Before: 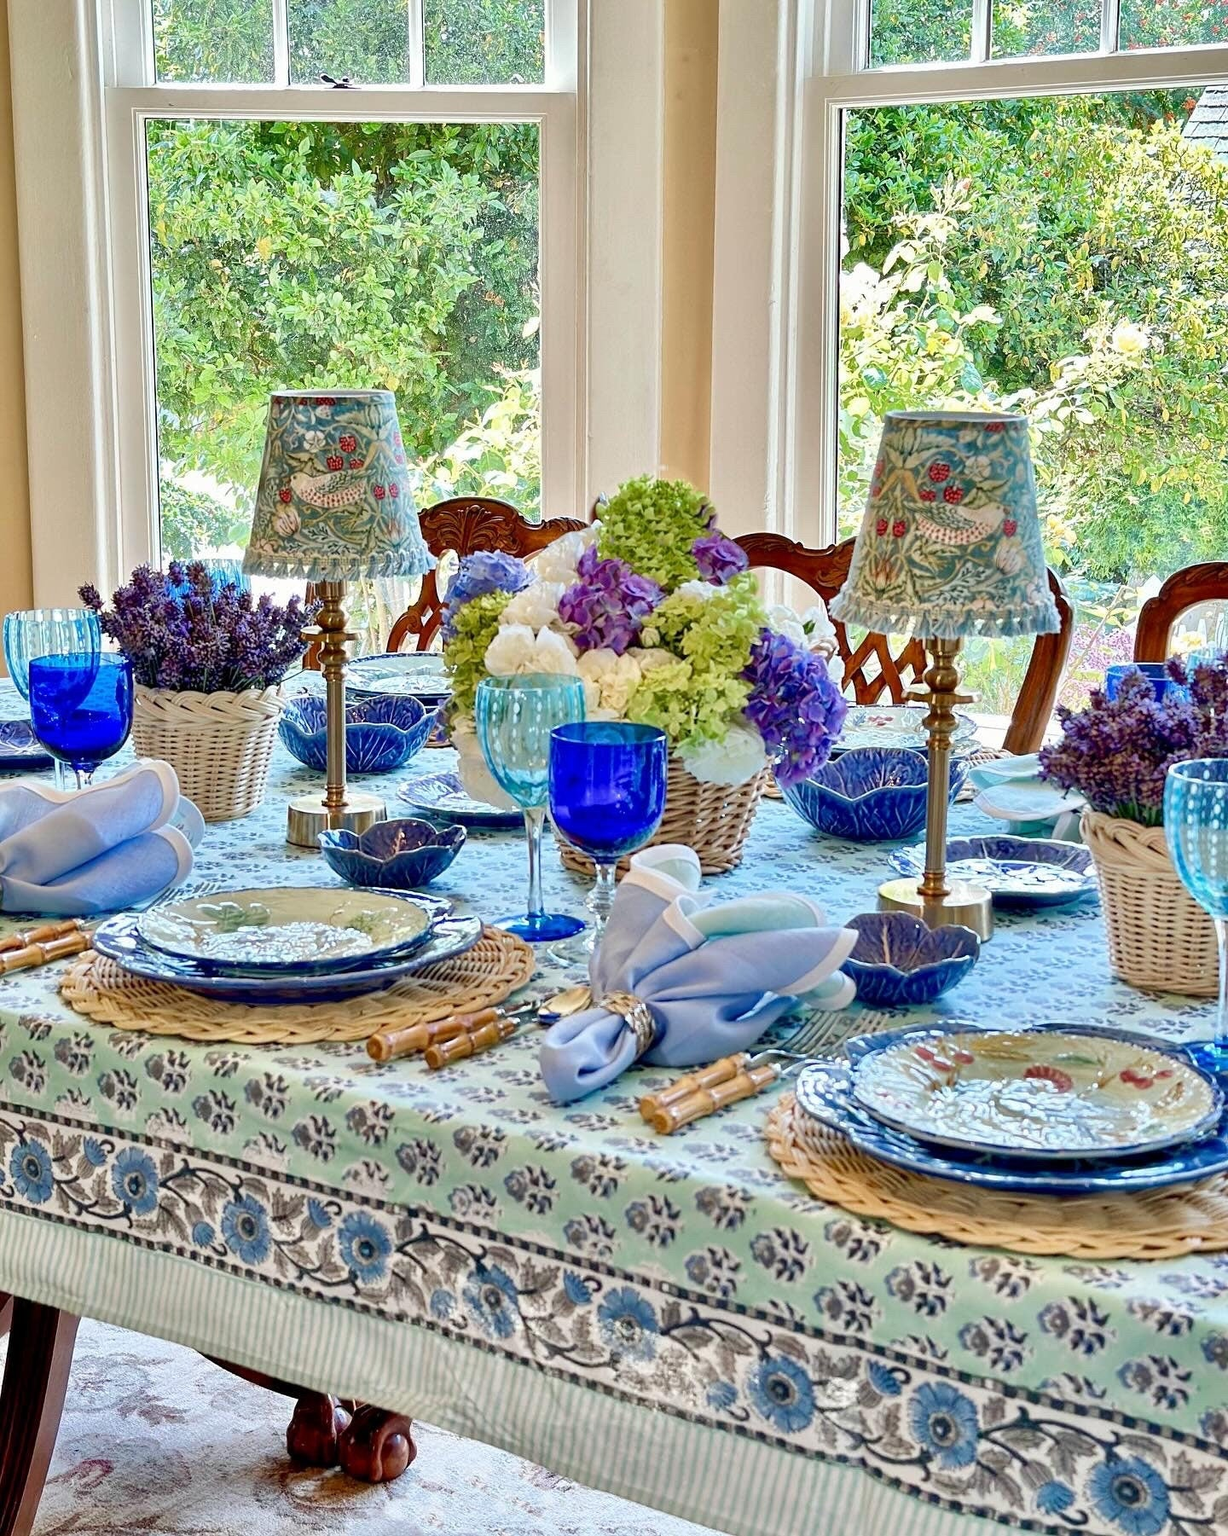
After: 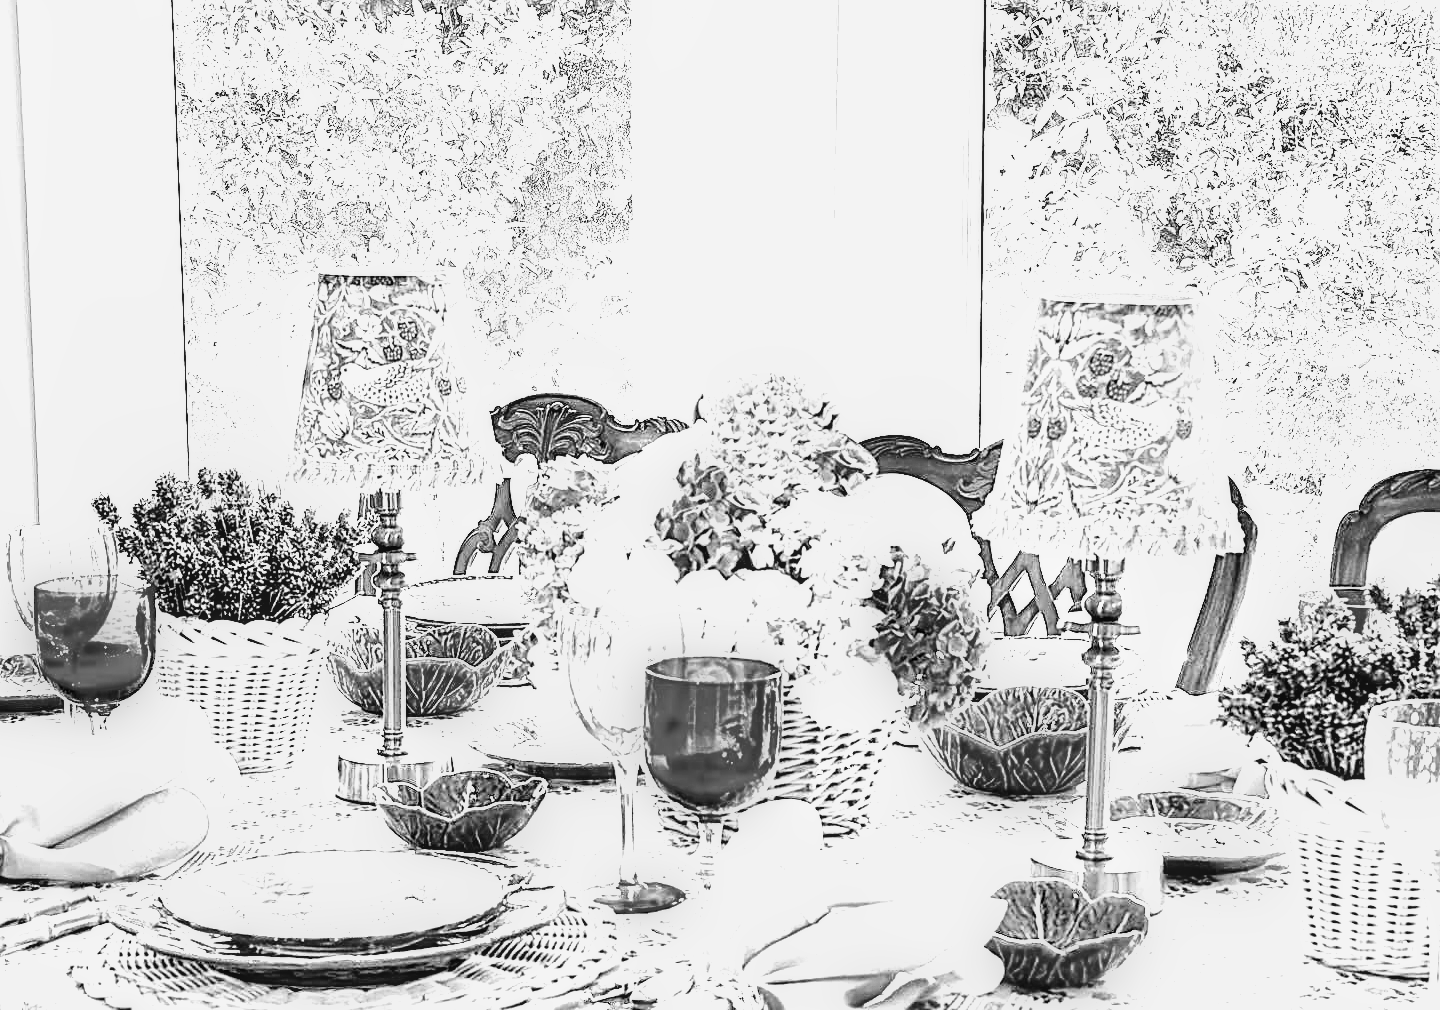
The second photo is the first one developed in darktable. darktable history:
monochrome: a 16.06, b 15.48, size 1
tone equalizer: -8 EV -0.417 EV, -7 EV -0.389 EV, -6 EV -0.333 EV, -5 EV -0.222 EV, -3 EV 0.222 EV, -2 EV 0.333 EV, -1 EV 0.389 EV, +0 EV 0.417 EV, edges refinement/feathering 500, mask exposure compensation -1.57 EV, preserve details no
filmic rgb: black relative exposure -3.64 EV, white relative exposure 2.44 EV, hardness 3.29
color correction: highlights a* -9.73, highlights b* -21.22
local contrast: on, module defaults
crop and rotate: top 10.605%, bottom 33.274%
sharpen: on, module defaults
exposure: black level correction 0, exposure 1.9 EV, compensate highlight preservation false
